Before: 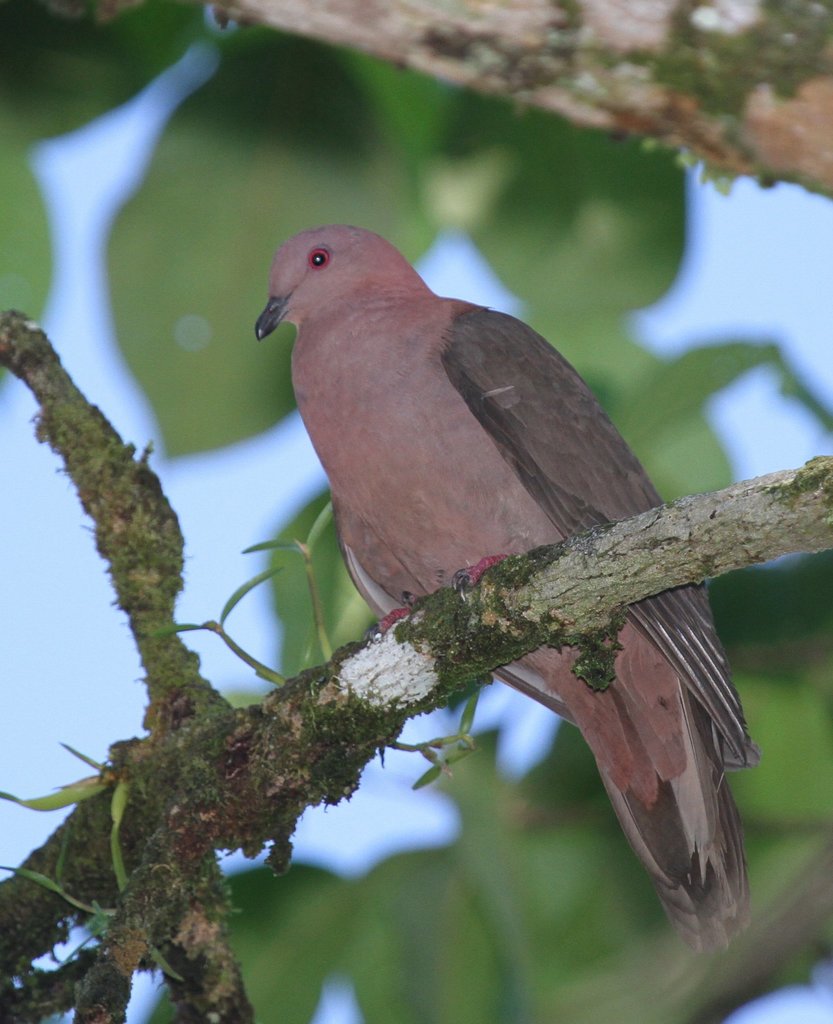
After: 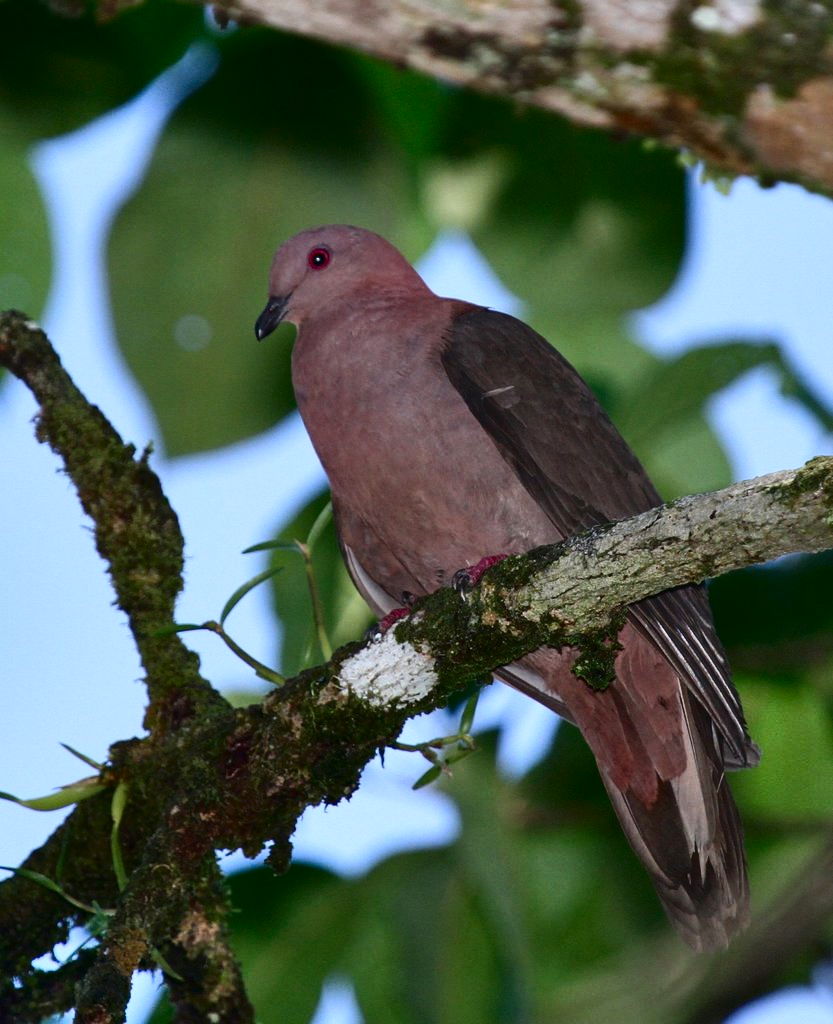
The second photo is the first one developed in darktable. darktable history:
contrast brightness saturation: contrast 0.236, brightness -0.243, saturation 0.146
shadows and highlights: shadows 58.24, highlights color adjustment 45.51%, soften with gaussian
